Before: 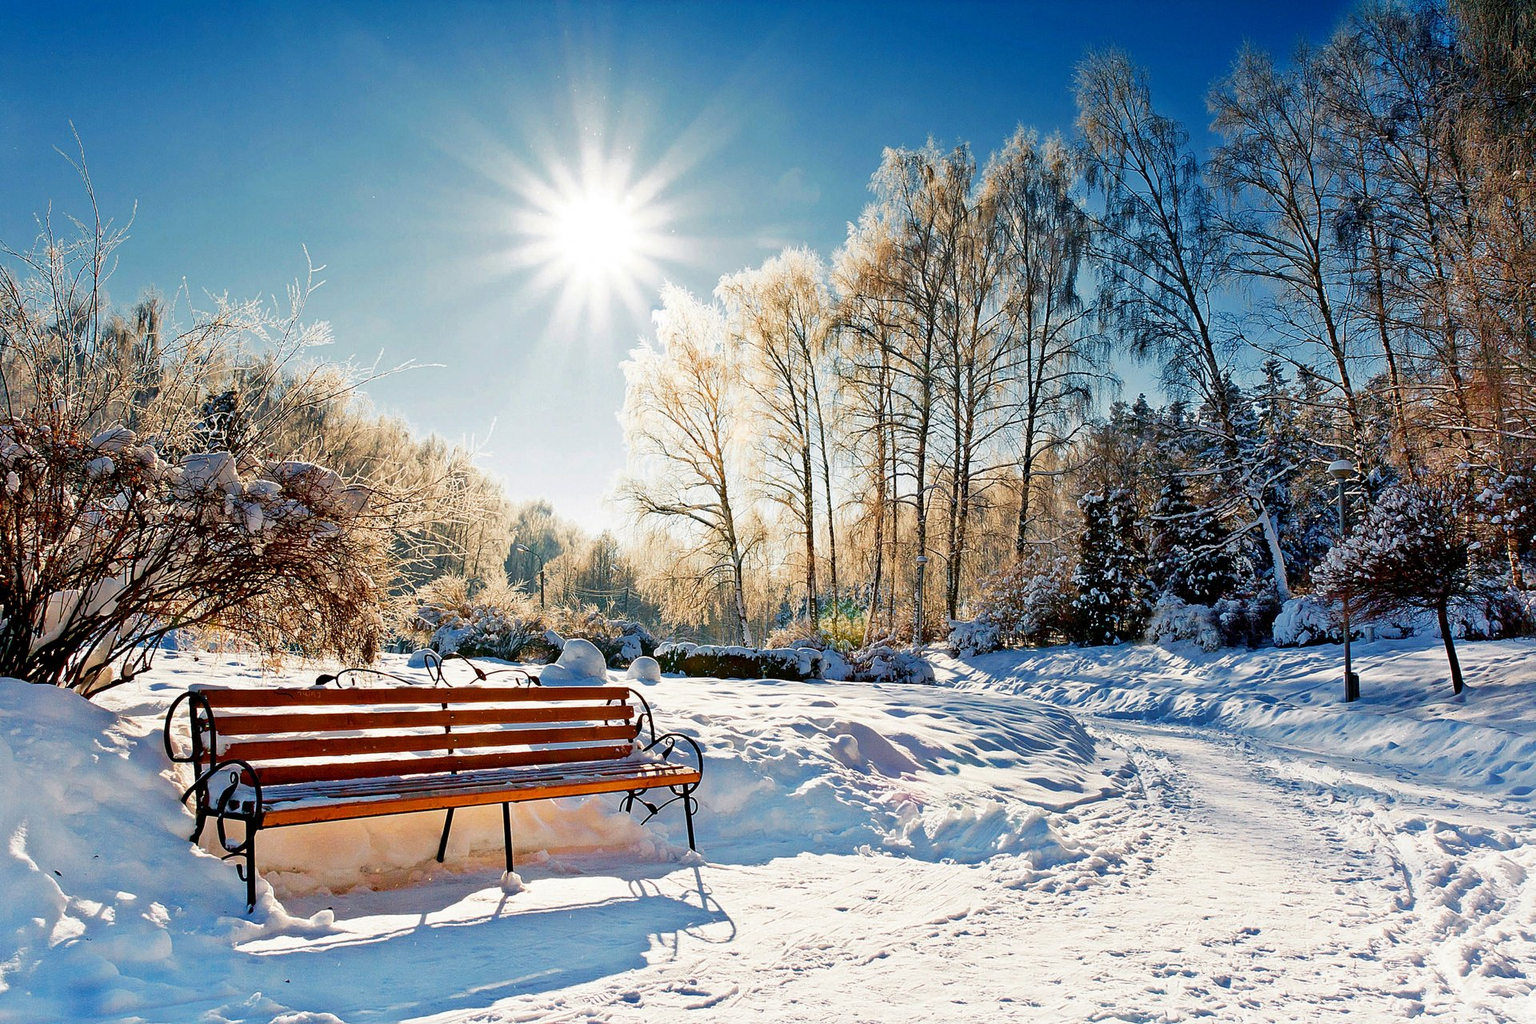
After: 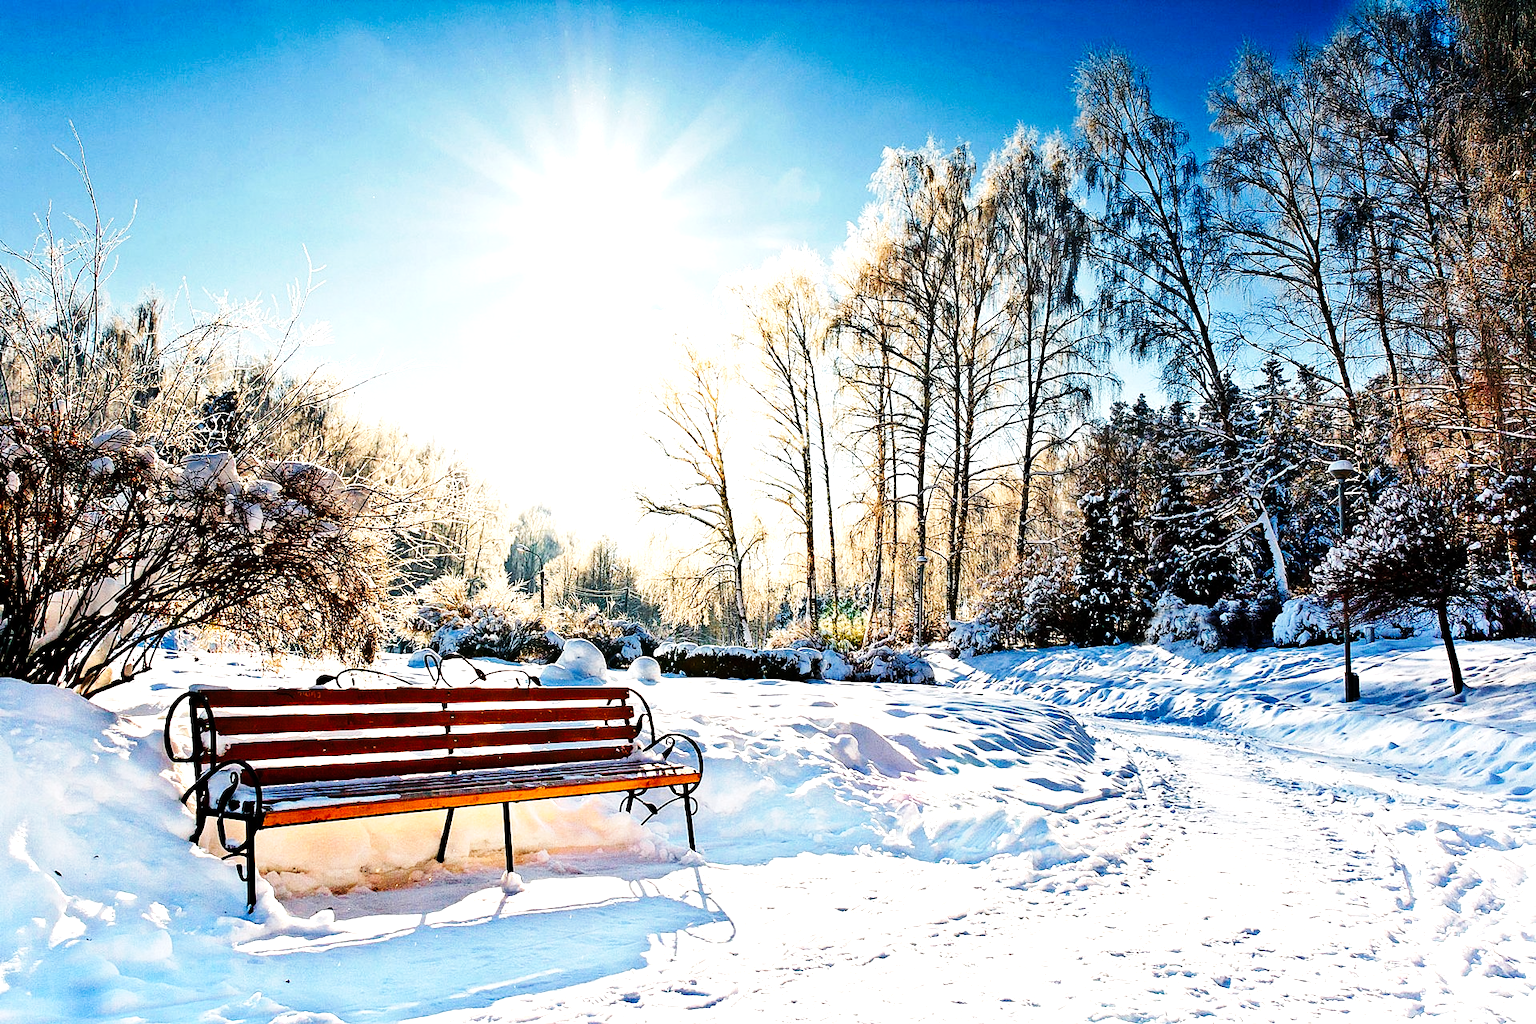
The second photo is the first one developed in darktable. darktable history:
base curve: curves: ch0 [(0, 0) (0.032, 0.025) (0.121, 0.166) (0.206, 0.329) (0.605, 0.79) (1, 1)], preserve colors none
tone equalizer: -8 EV -1.08 EV, -7 EV -1.01 EV, -6 EV -0.867 EV, -5 EV -0.578 EV, -3 EV 0.578 EV, -2 EV 0.867 EV, -1 EV 1.01 EV, +0 EV 1.08 EV, edges refinement/feathering 500, mask exposure compensation -1.57 EV, preserve details no
